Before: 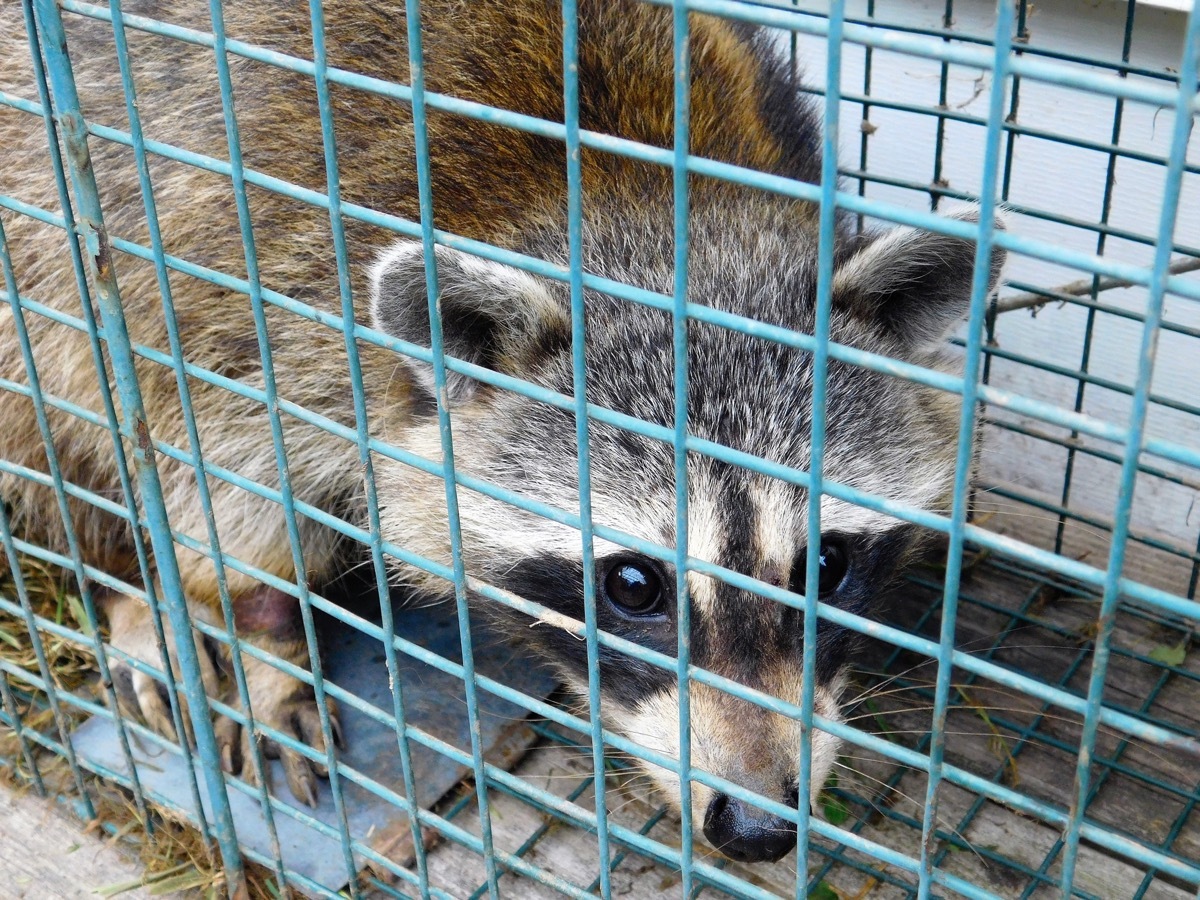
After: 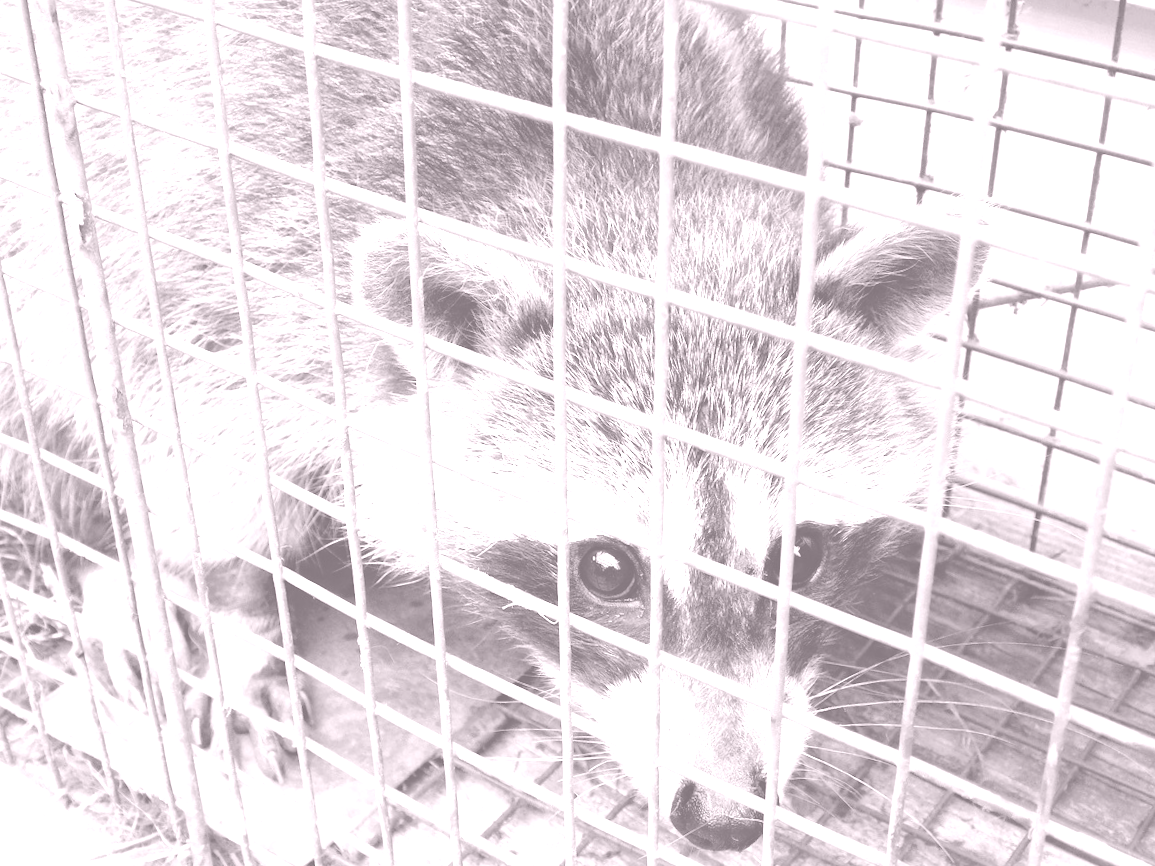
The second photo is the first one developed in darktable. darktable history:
crop and rotate: angle -1.69°
colorize: hue 25.2°, saturation 83%, source mix 82%, lightness 79%, version 1
